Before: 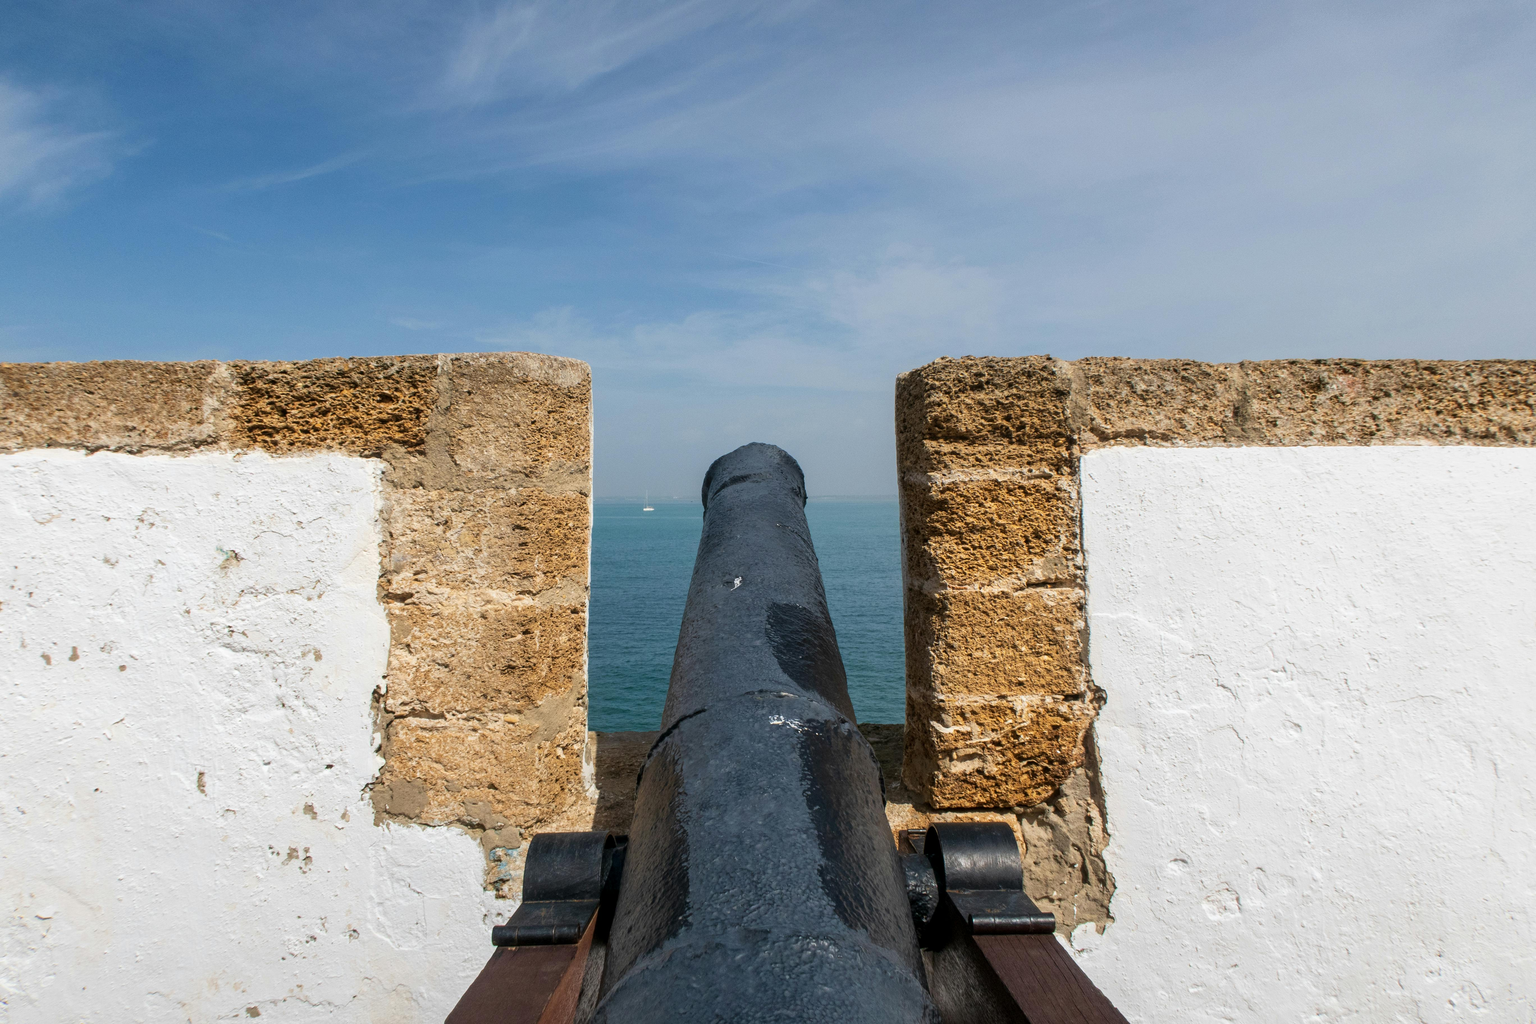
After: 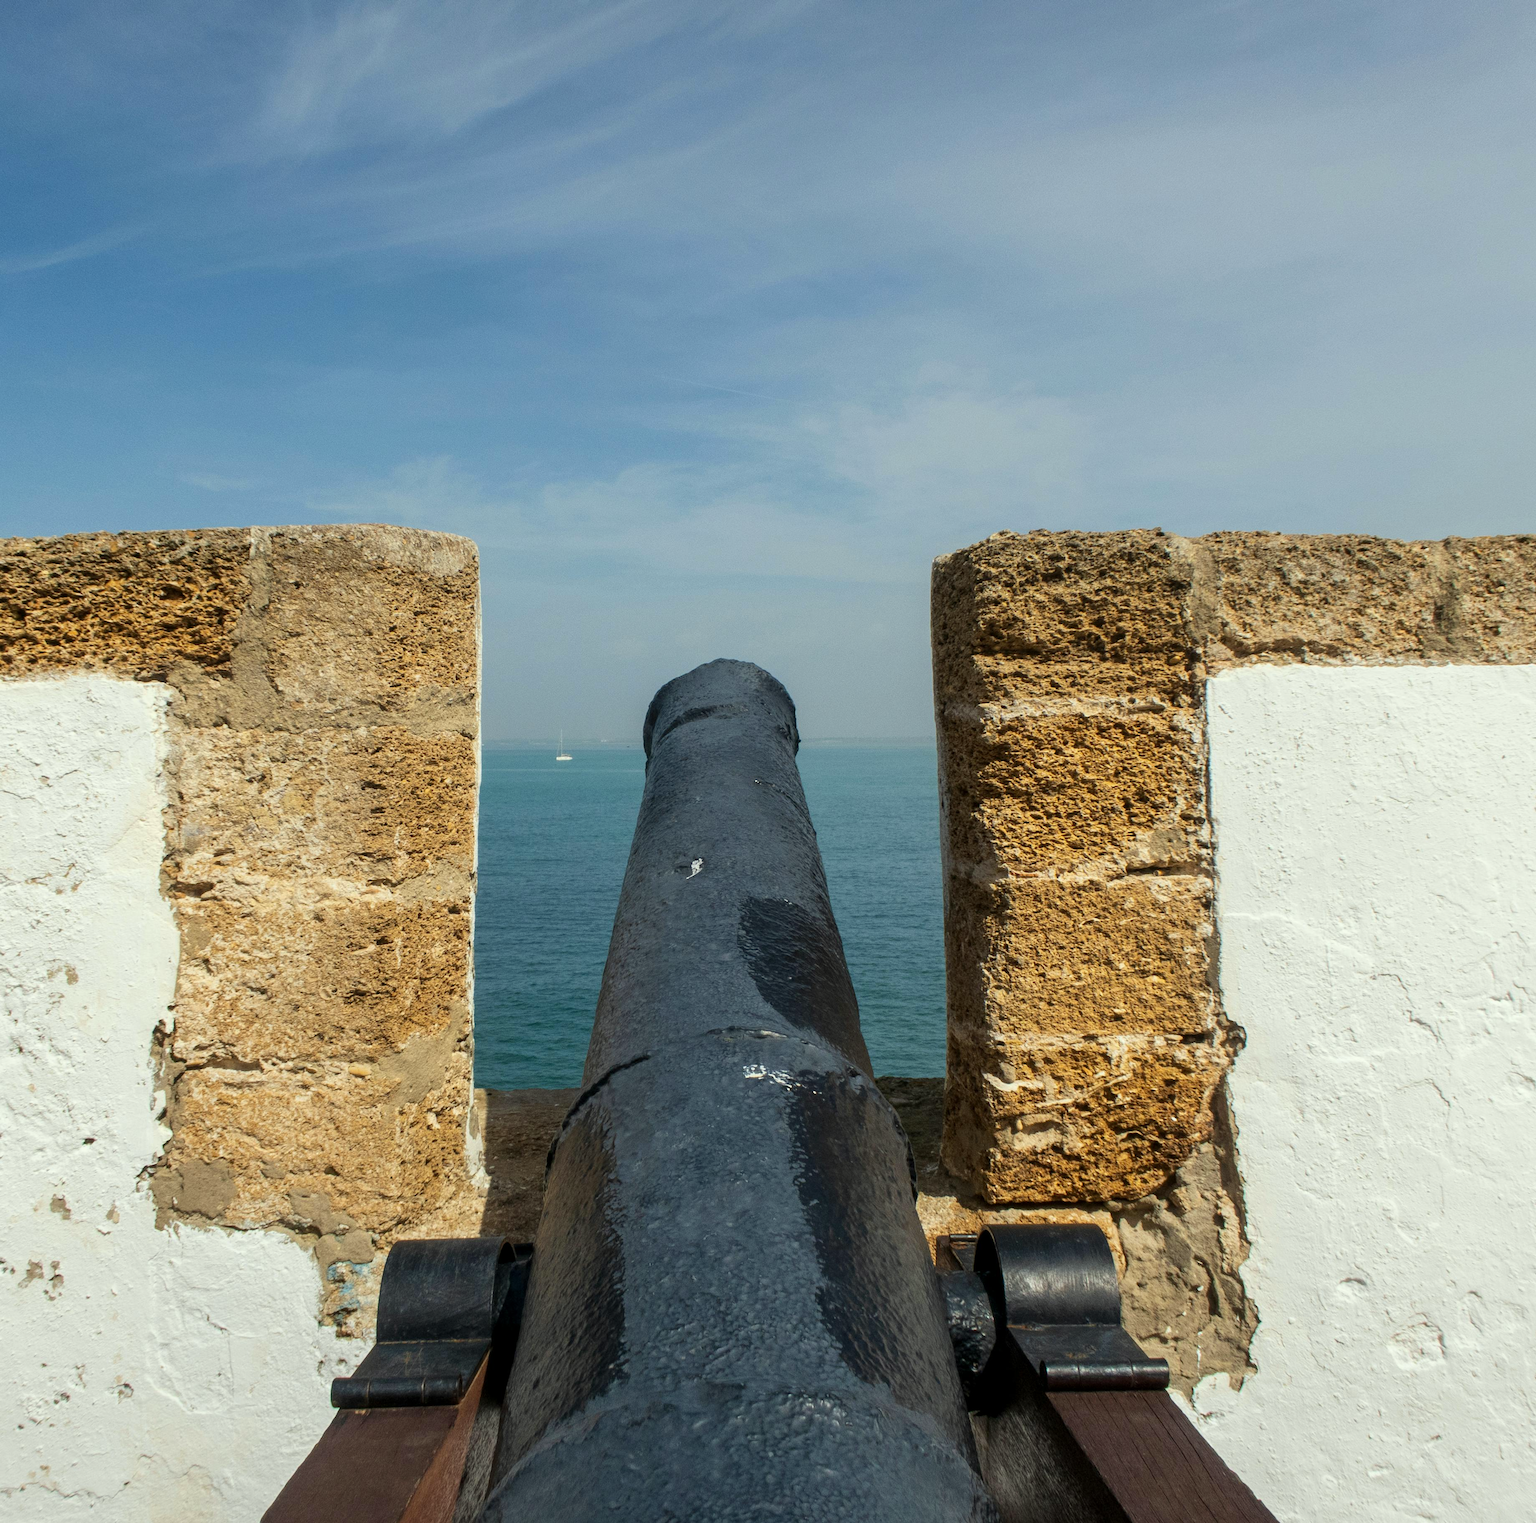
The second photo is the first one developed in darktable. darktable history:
crop and rotate: left 17.577%, right 15.213%
color correction: highlights a* -4.28, highlights b* 6.39
